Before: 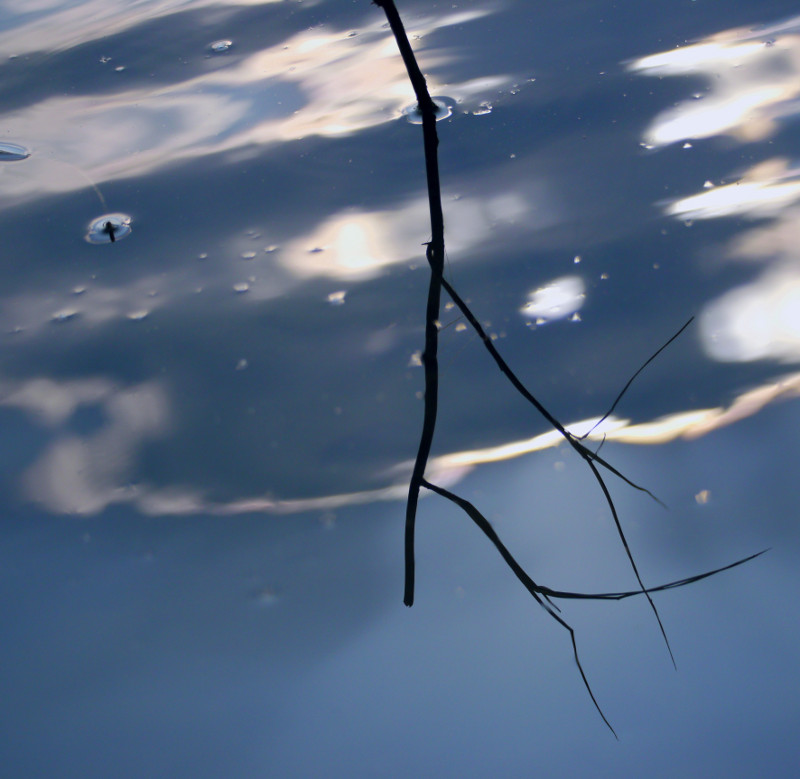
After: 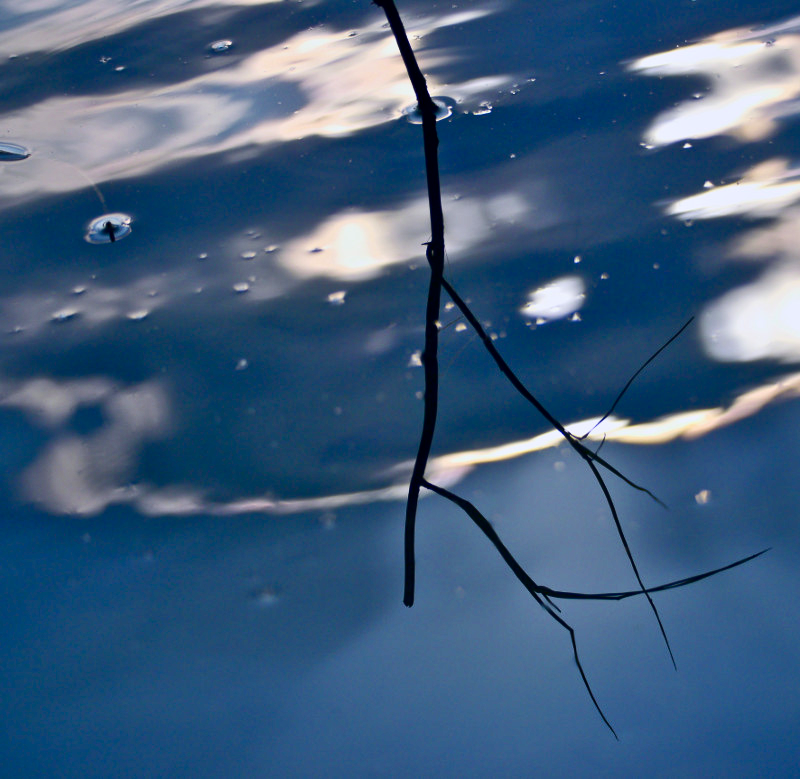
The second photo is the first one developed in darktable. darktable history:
contrast brightness saturation: contrast 0.244, brightness -0.245, saturation 0.143
tone equalizer: -7 EV 0.147 EV, -6 EV 0.602 EV, -5 EV 1.16 EV, -4 EV 1.35 EV, -3 EV 1.13 EV, -2 EV 0.6 EV, -1 EV 0.159 EV
